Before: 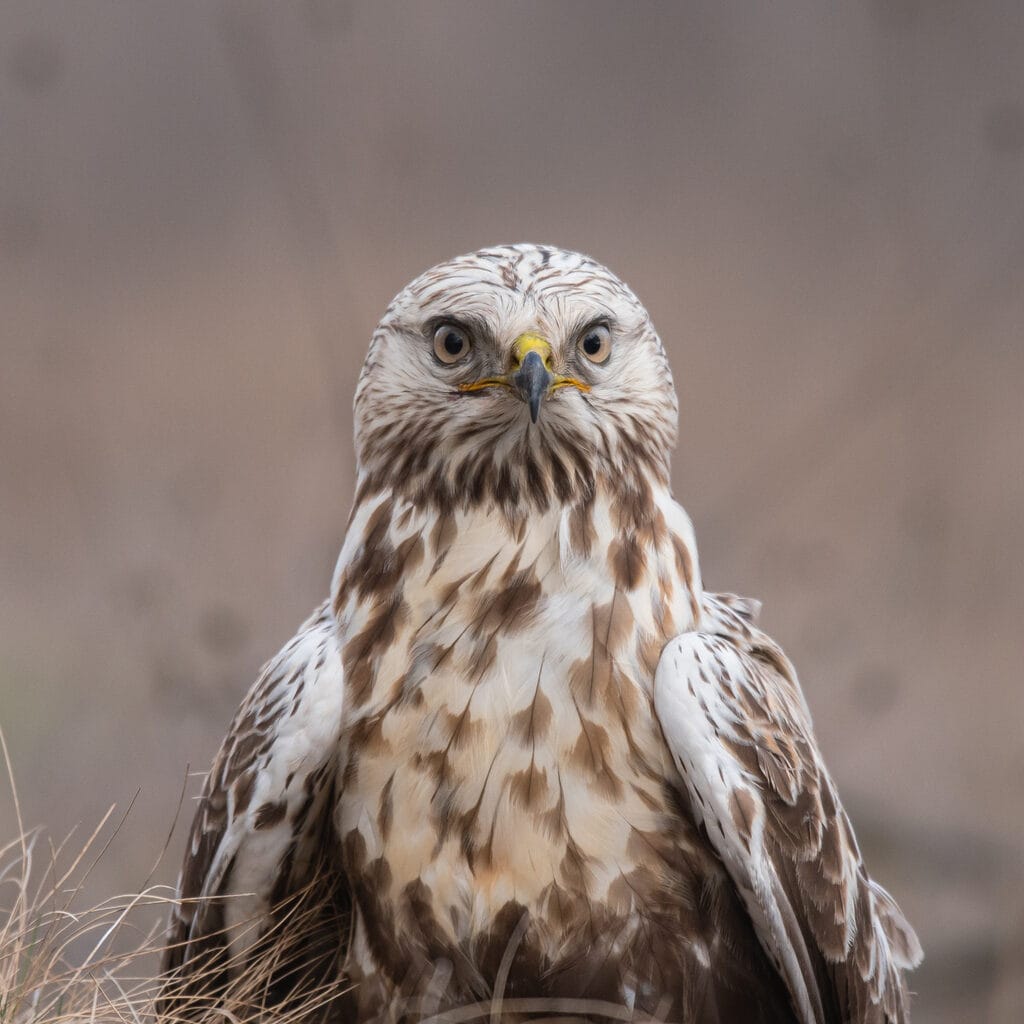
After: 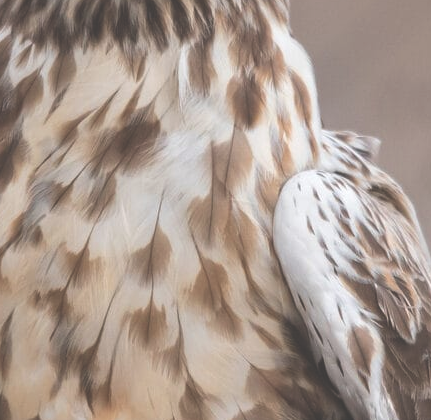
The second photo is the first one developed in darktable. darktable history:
exposure: black level correction -0.041, exposure 0.064 EV, compensate highlight preservation false
crop: left 37.221%, top 45.169%, right 20.63%, bottom 13.777%
